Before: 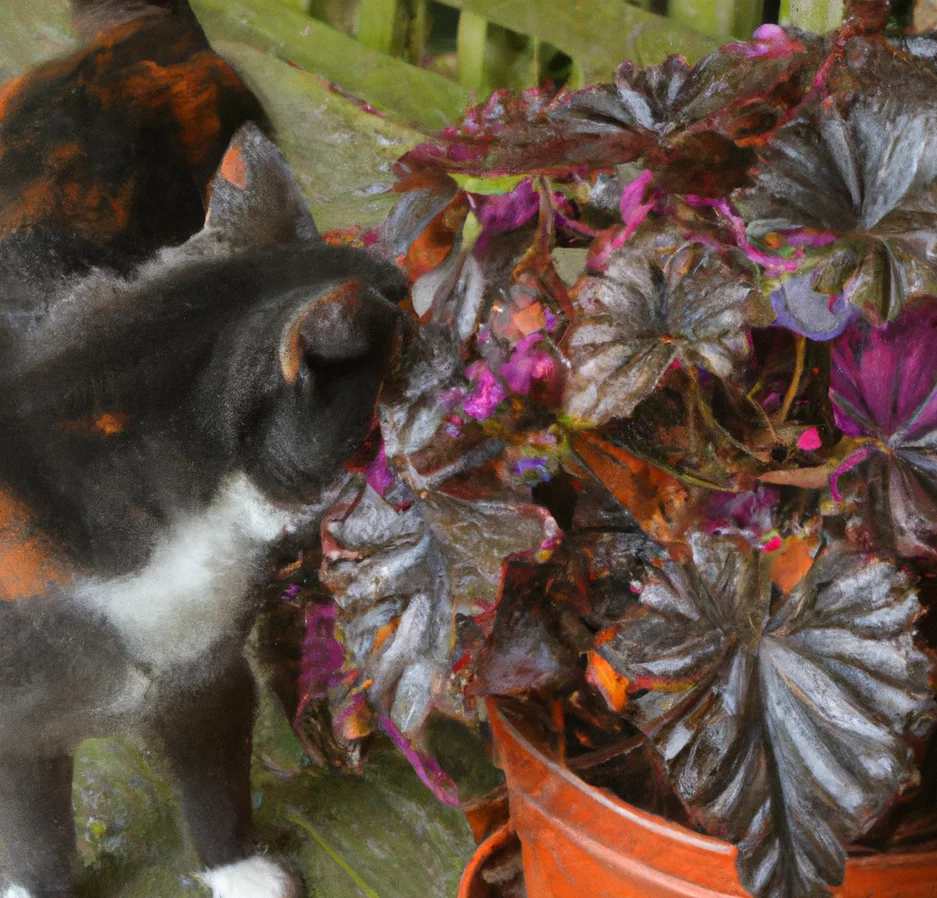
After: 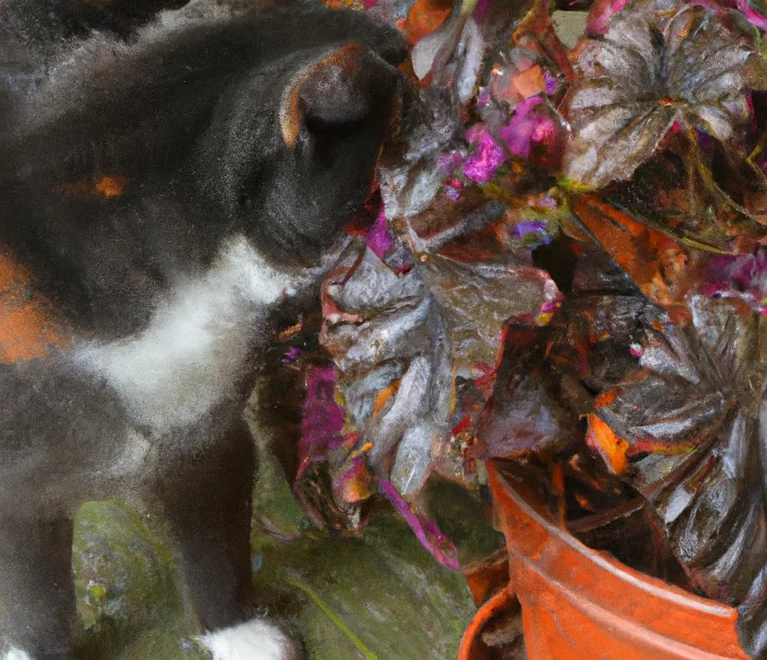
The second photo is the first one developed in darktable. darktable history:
crop: top 26.408%, right 18.039%
shadows and highlights: shadows -23.45, highlights 46.29, soften with gaussian
sharpen: amount 0.217
